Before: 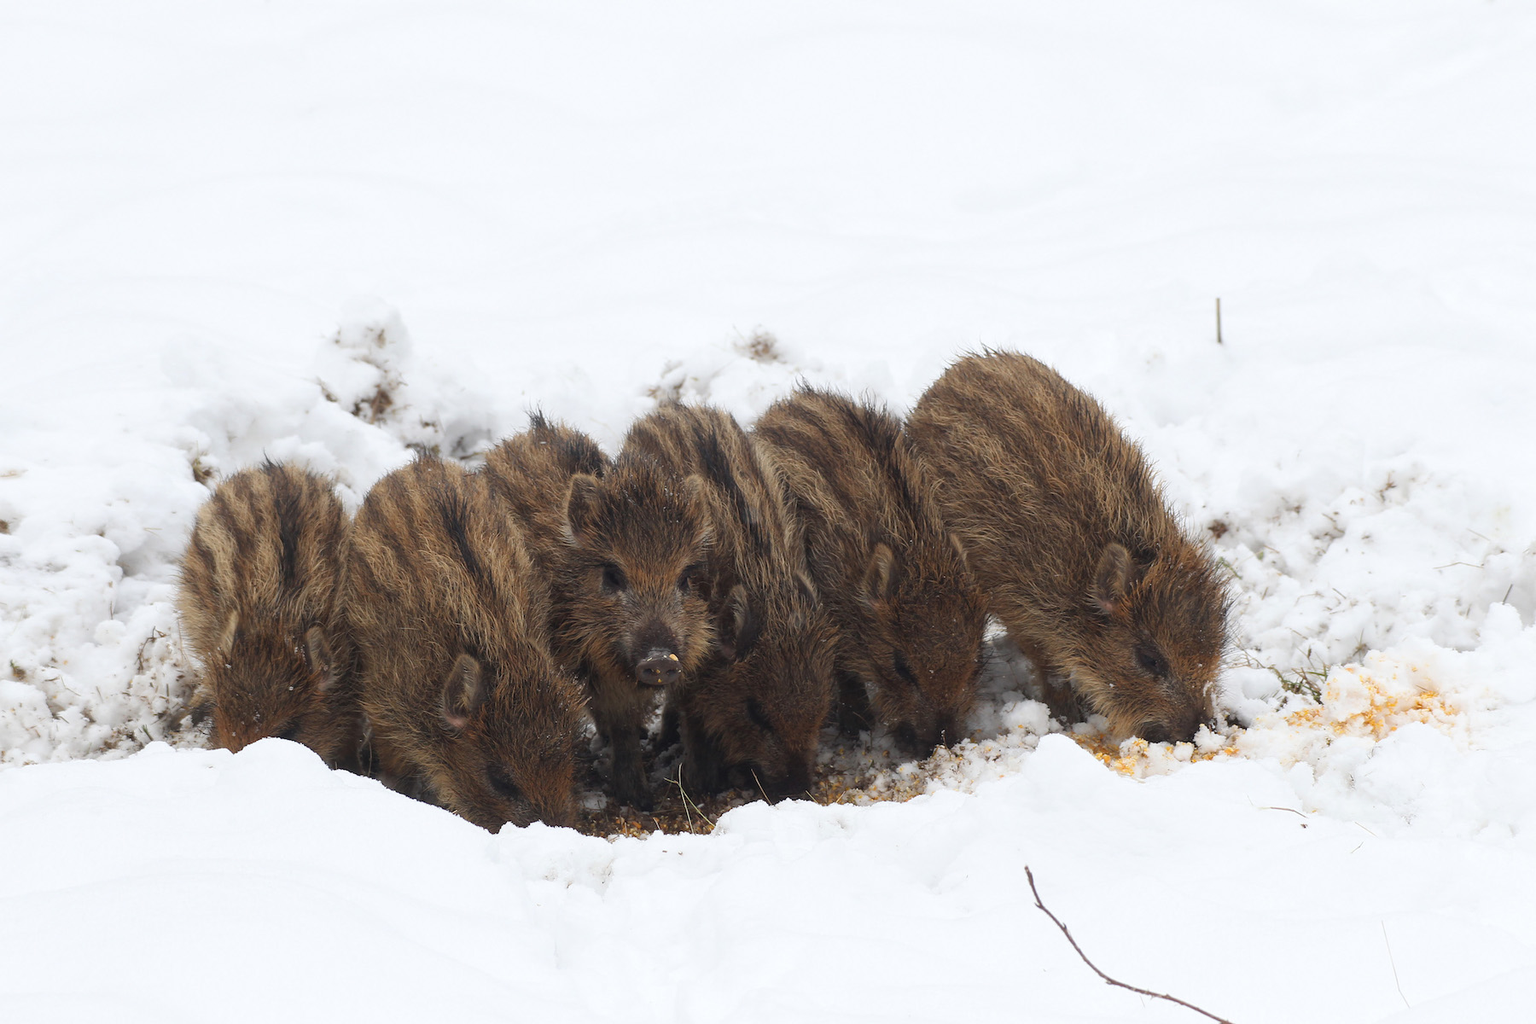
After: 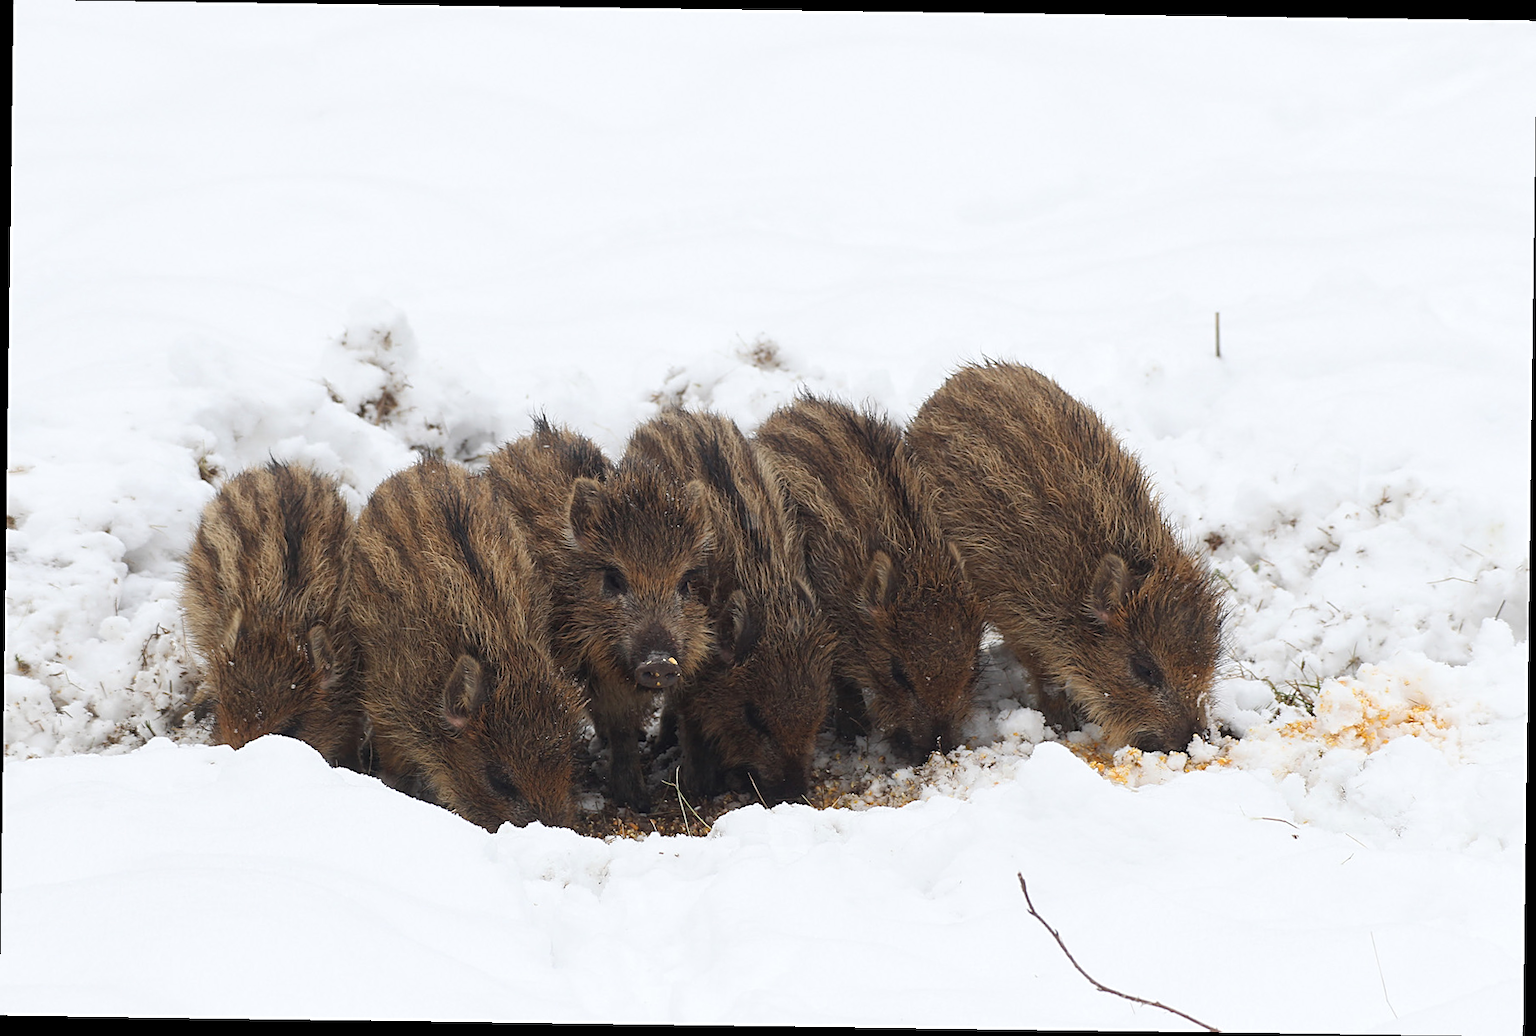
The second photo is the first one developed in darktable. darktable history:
rotate and perspective: rotation 0.8°, automatic cropping off
sharpen: amount 0.478
